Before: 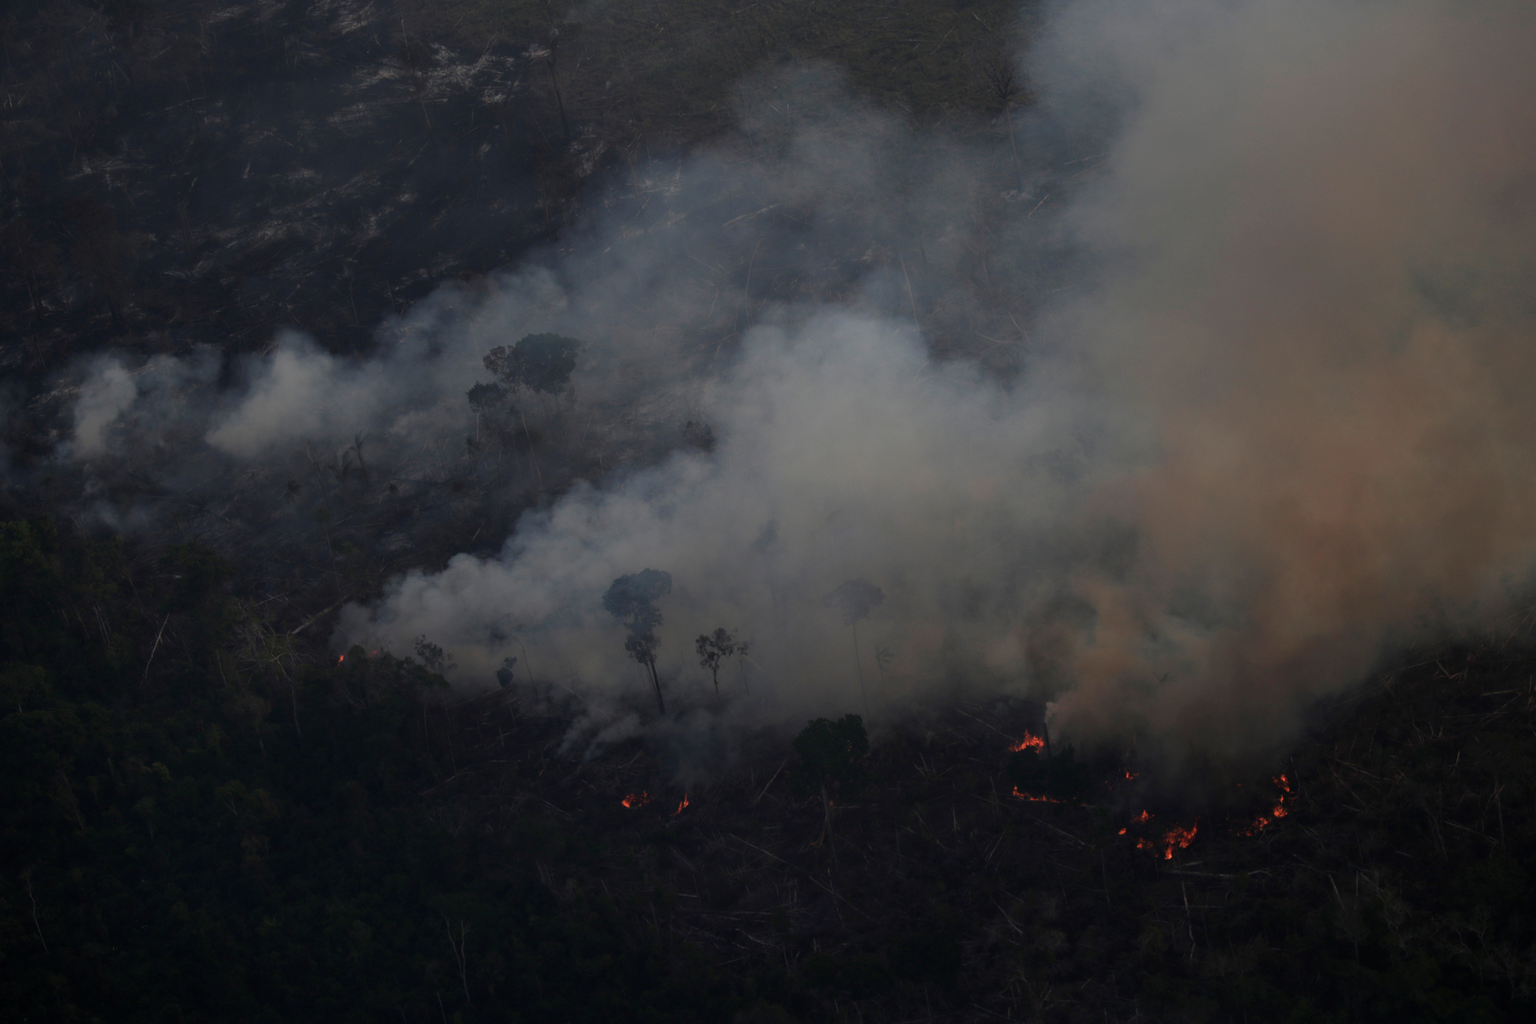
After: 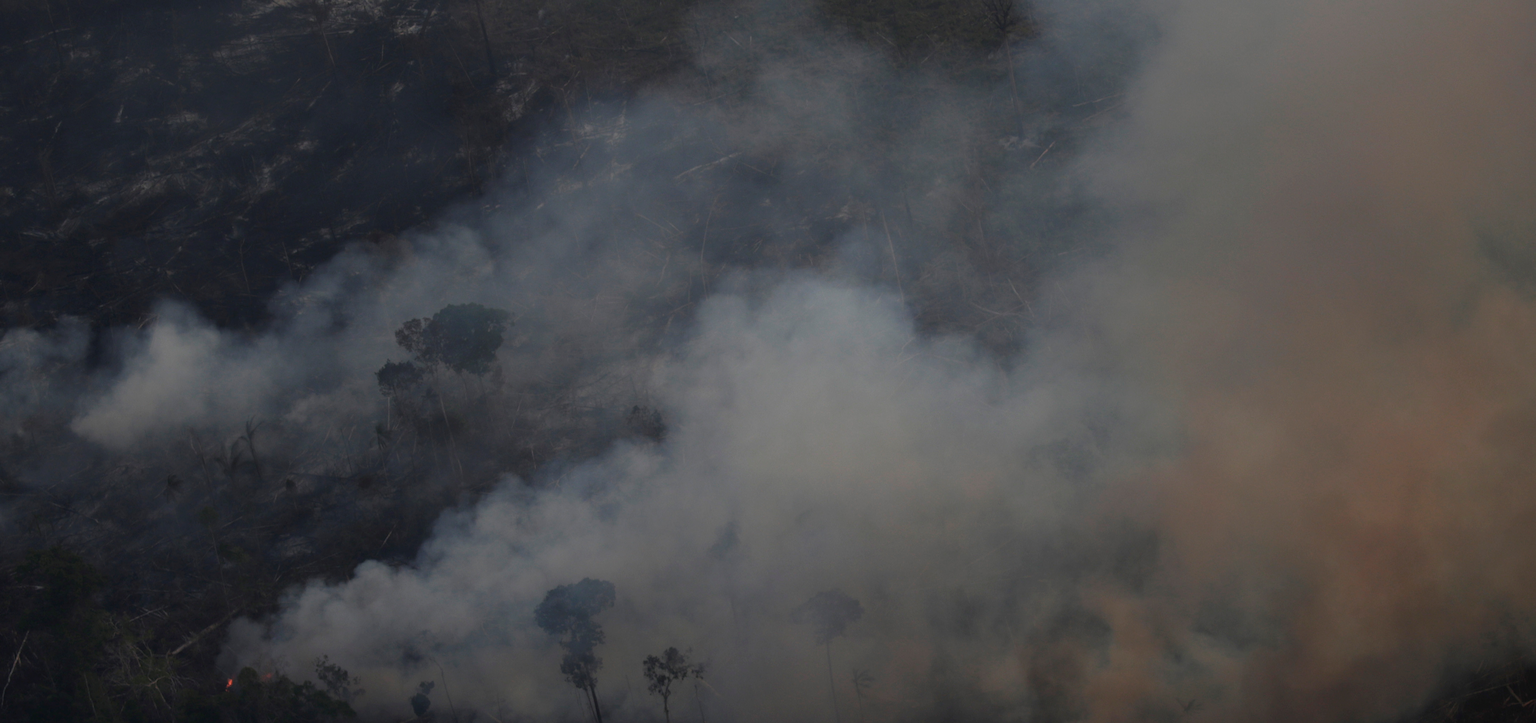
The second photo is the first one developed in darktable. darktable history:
crop and rotate: left 9.423%, top 7.15%, right 4.822%, bottom 32.26%
